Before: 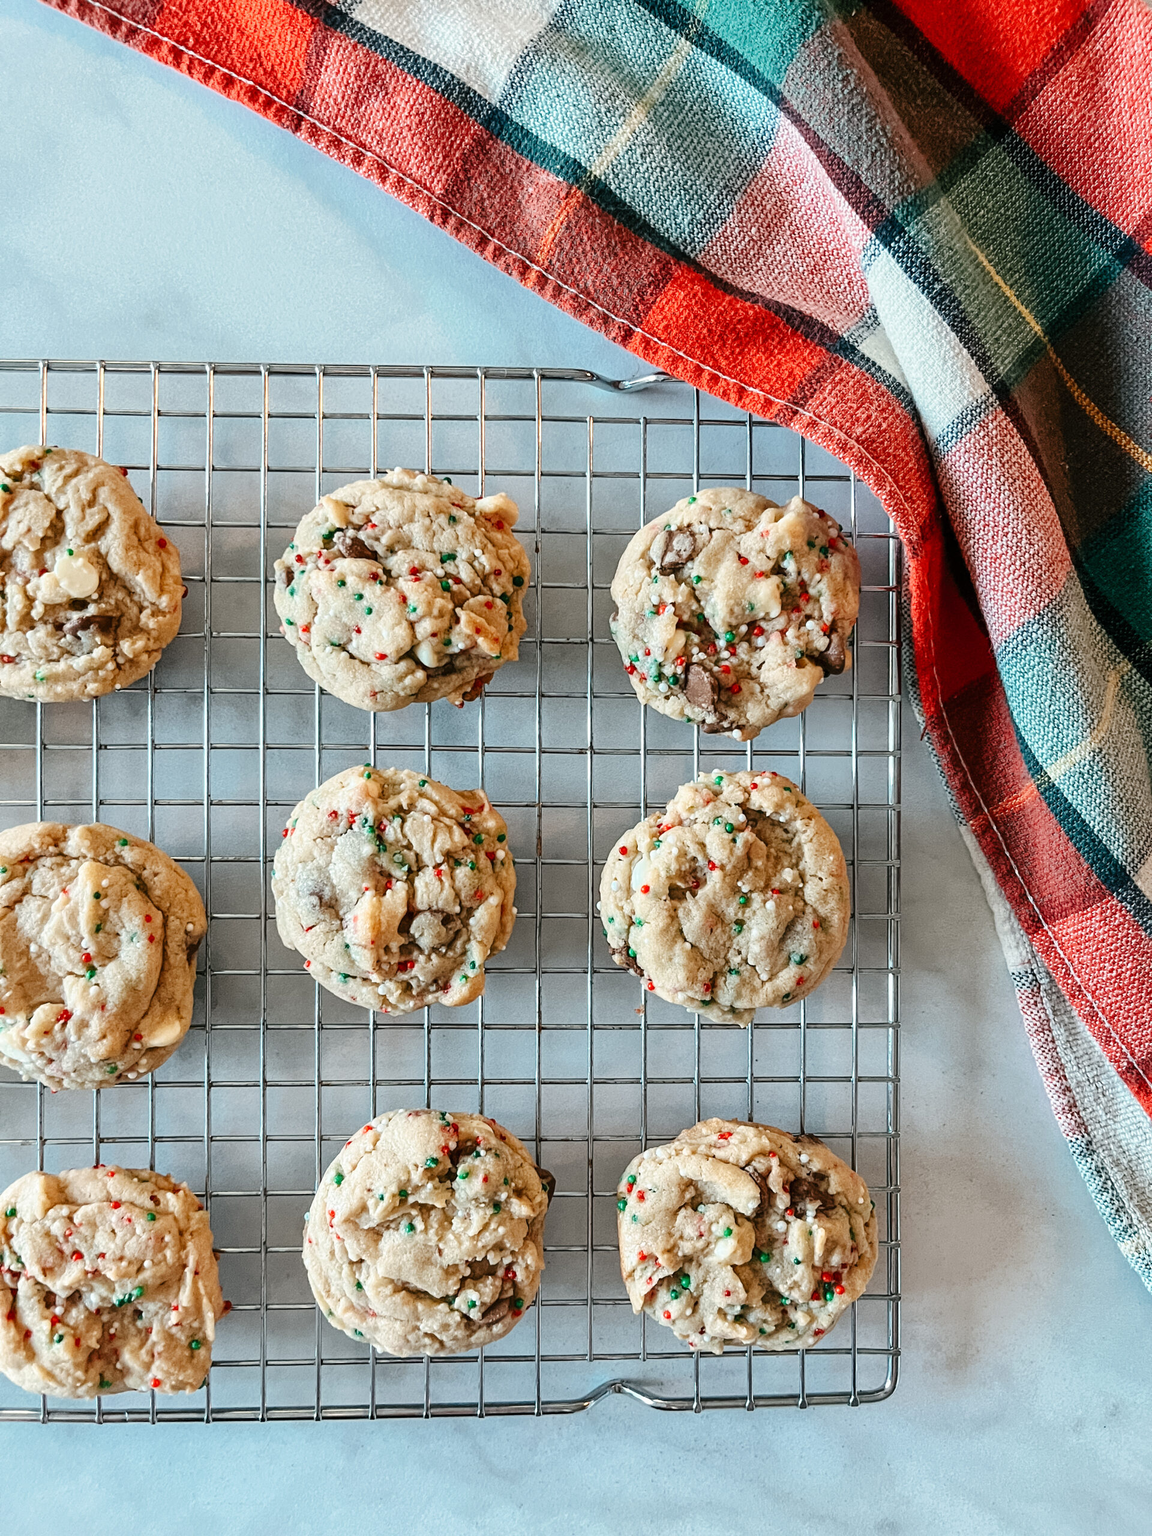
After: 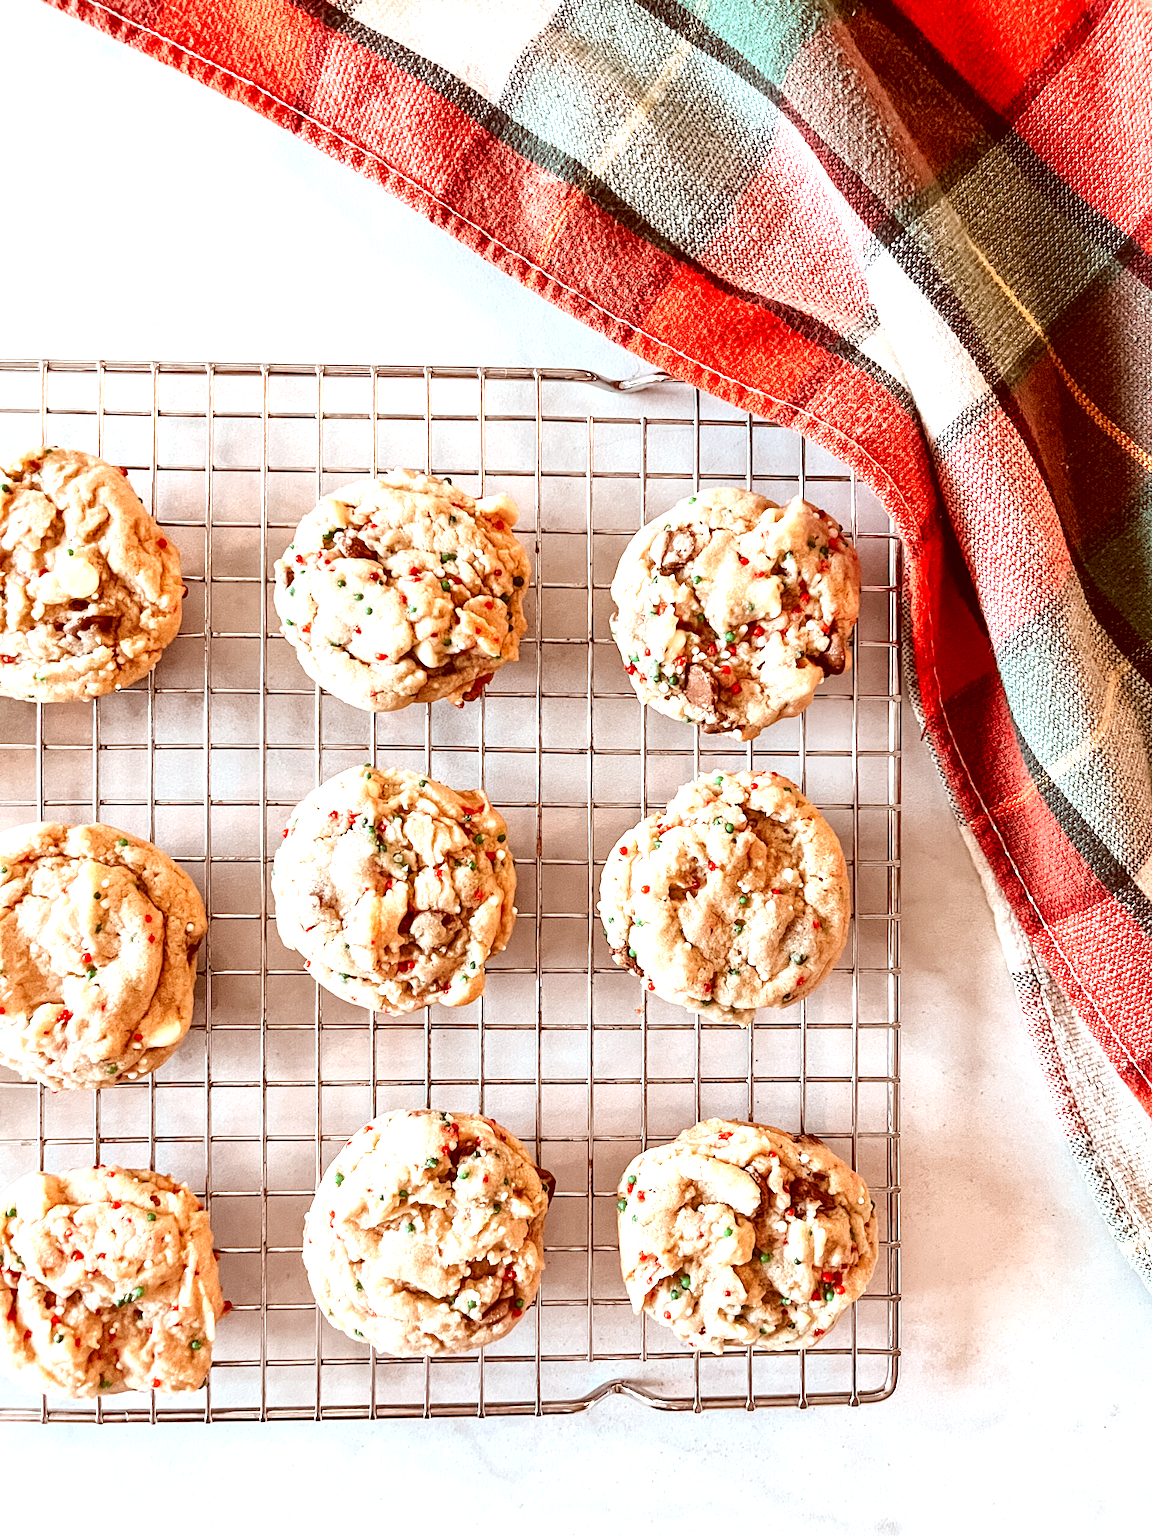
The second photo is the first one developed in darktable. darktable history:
white balance: emerald 1
exposure: black level correction 0.001, exposure 0.955 EV, compensate exposure bias true, compensate highlight preservation false
color correction: highlights a* 9.03, highlights b* 8.71, shadows a* 40, shadows b* 40, saturation 0.8
